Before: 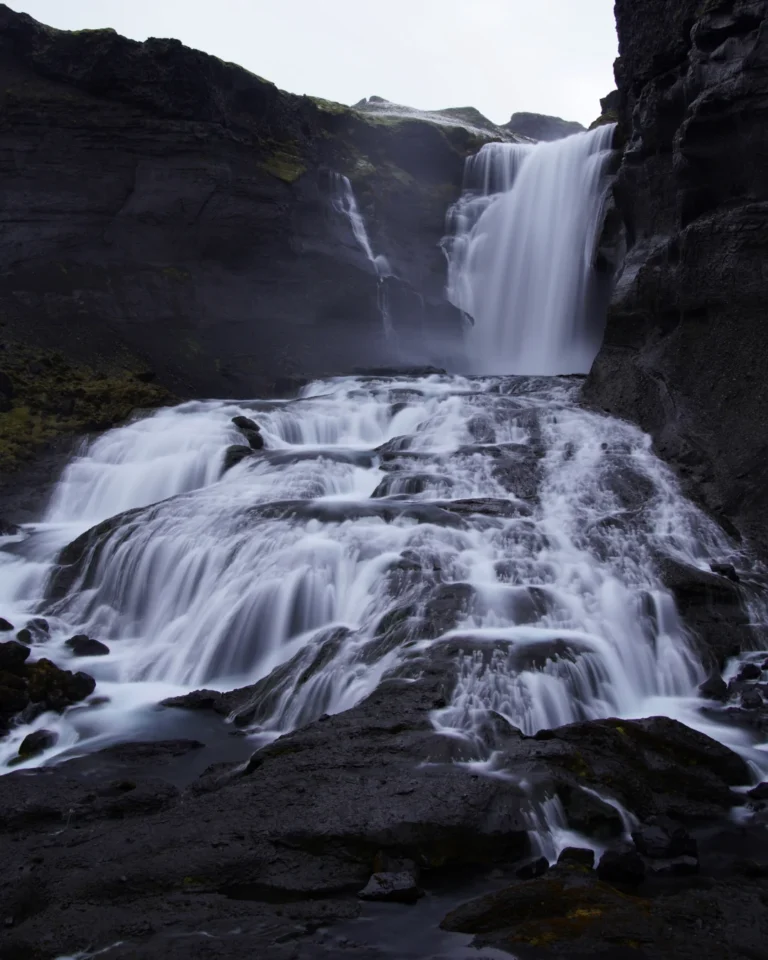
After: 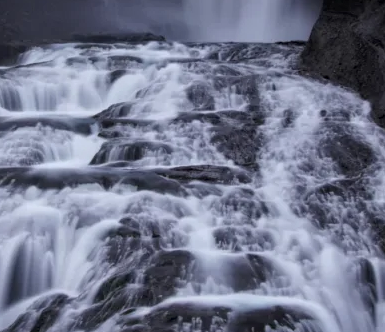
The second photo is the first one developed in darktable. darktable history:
crop: left 36.607%, top 34.735%, right 13.146%, bottom 30.611%
local contrast: on, module defaults
white balance: red 1, blue 1
